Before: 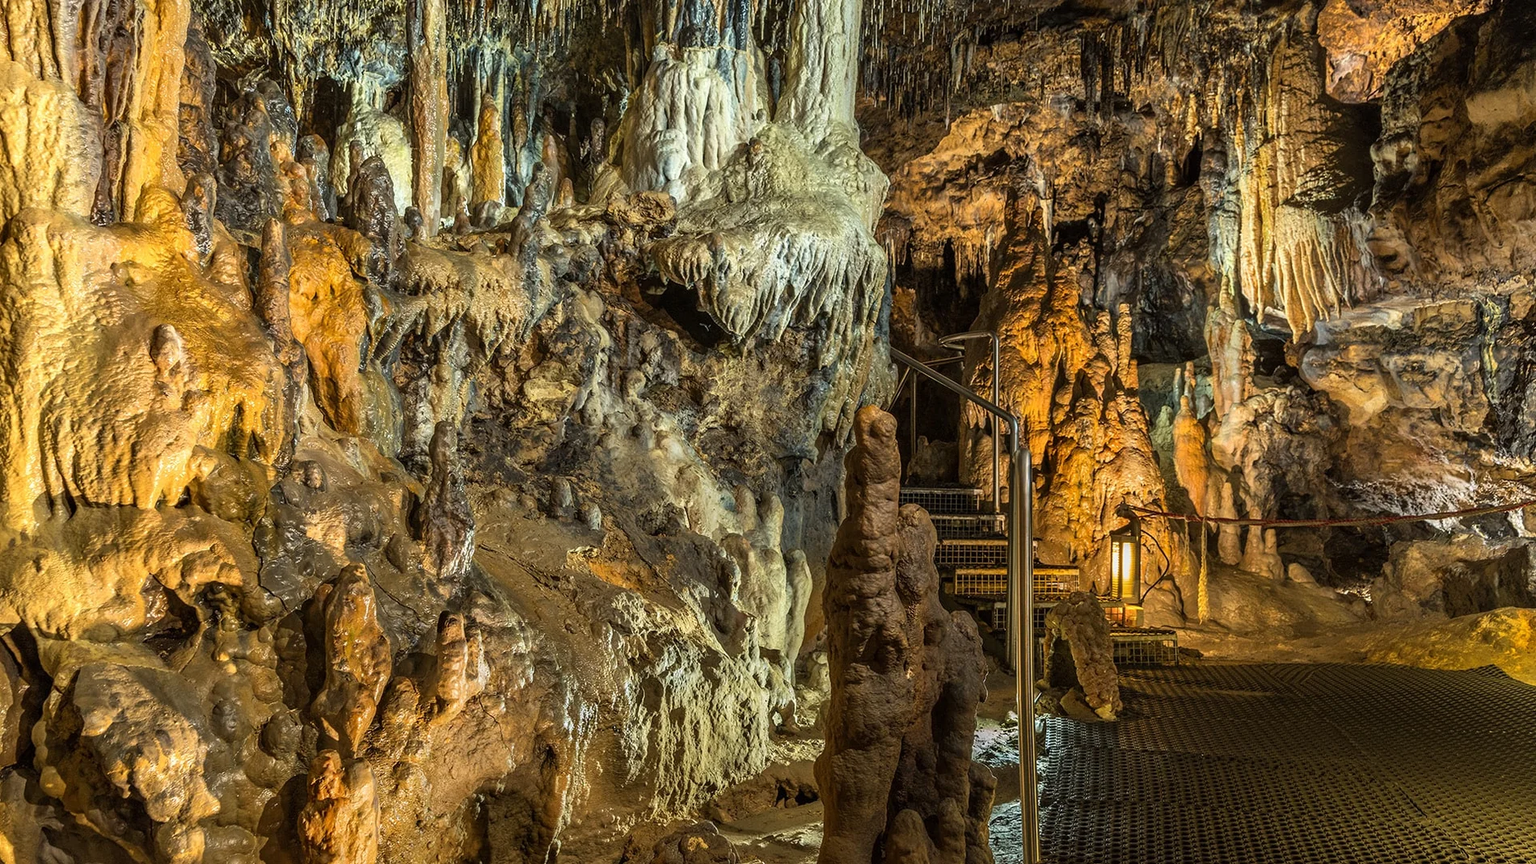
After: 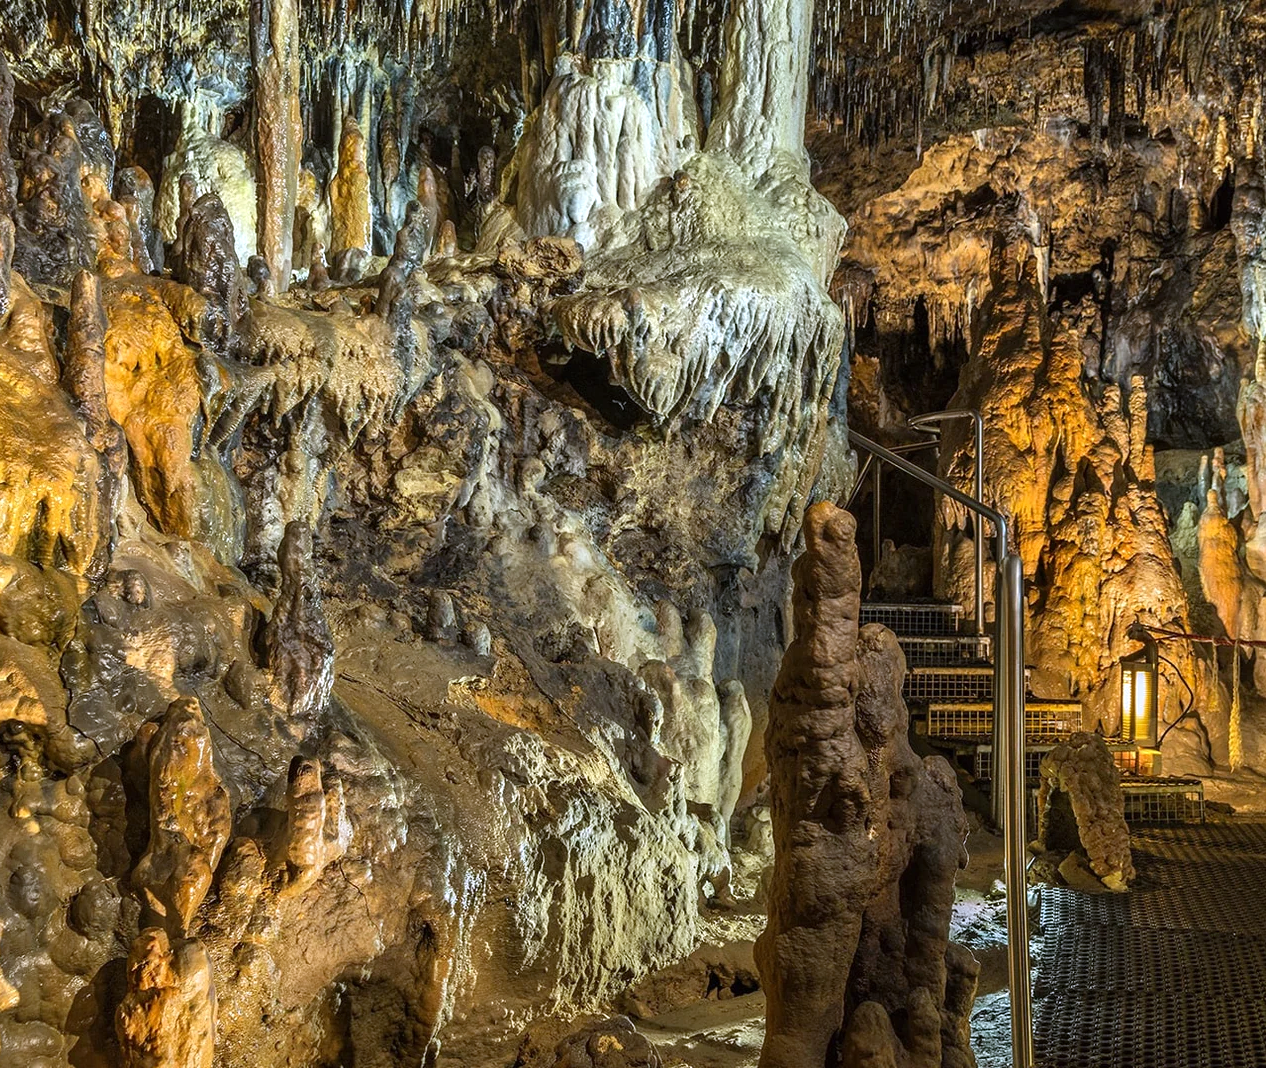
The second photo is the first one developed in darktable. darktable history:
white balance: red 0.967, blue 1.119, emerald 0.756
levels: levels [0, 0.476, 0.951]
crop and rotate: left 13.409%, right 19.924%
